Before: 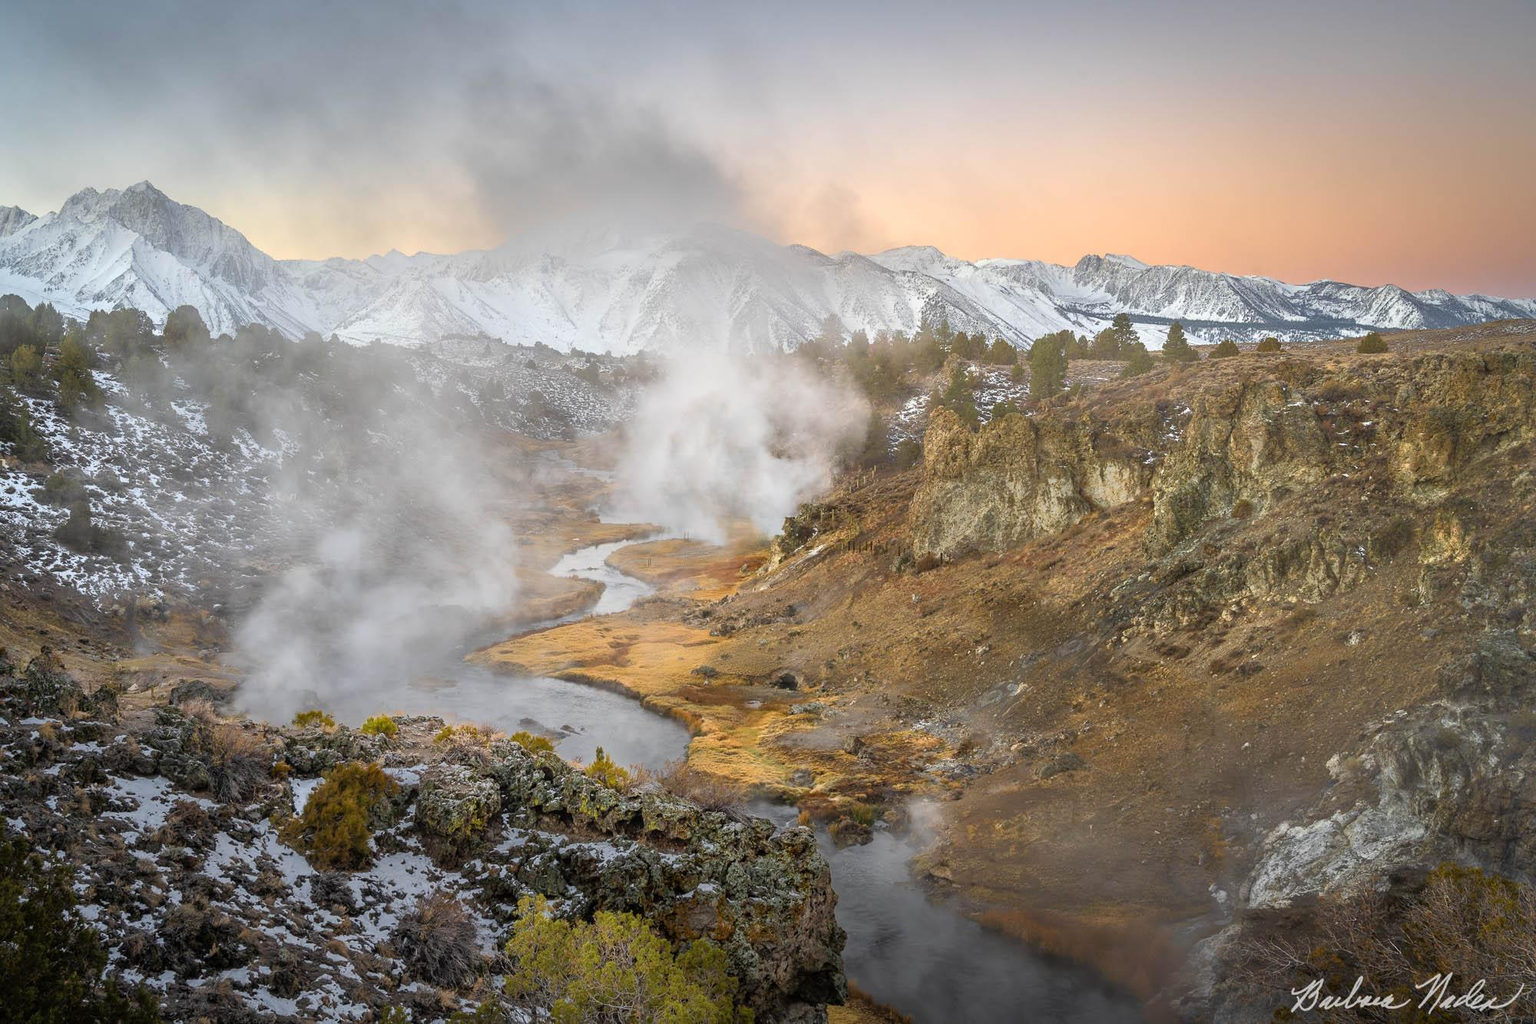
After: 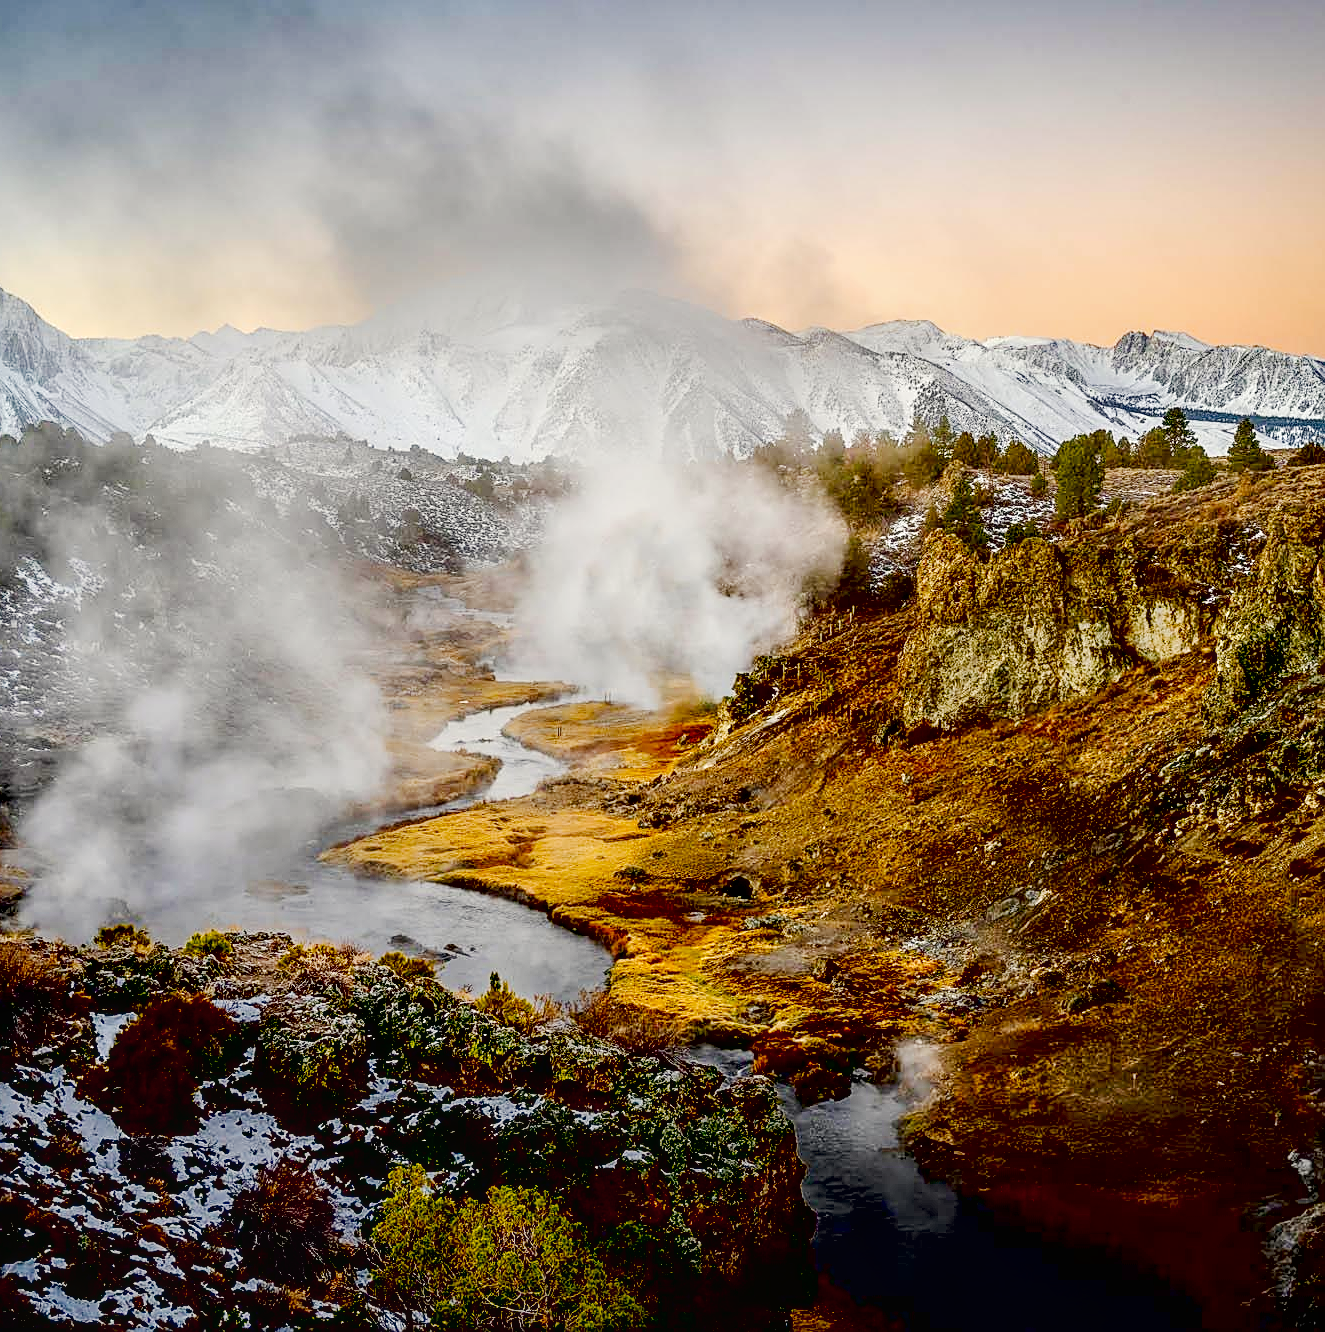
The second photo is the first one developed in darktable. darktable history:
color correction: highlights b* 2.98
exposure: black level correction 0.098, exposure -0.09 EV, compensate highlight preservation false
crop and rotate: left 14.335%, right 19.414%
local contrast: on, module defaults
sharpen: on, module defaults
contrast brightness saturation: contrast -0.017, brightness -0.011, saturation 0.035
tone curve: curves: ch0 [(0, 0) (0.071, 0.06) (0.253, 0.242) (0.437, 0.498) (0.55, 0.644) (0.657, 0.749) (0.823, 0.876) (1, 0.99)]; ch1 [(0, 0) (0.346, 0.307) (0.408, 0.369) (0.453, 0.457) (0.476, 0.489) (0.502, 0.493) (0.521, 0.515) (0.537, 0.531) (0.612, 0.641) (0.676, 0.728) (1, 1)]; ch2 [(0, 0) (0.346, 0.34) (0.434, 0.46) (0.485, 0.494) (0.5, 0.494) (0.511, 0.504) (0.537, 0.551) (0.579, 0.599) (0.625, 0.686) (1, 1)], preserve colors none
